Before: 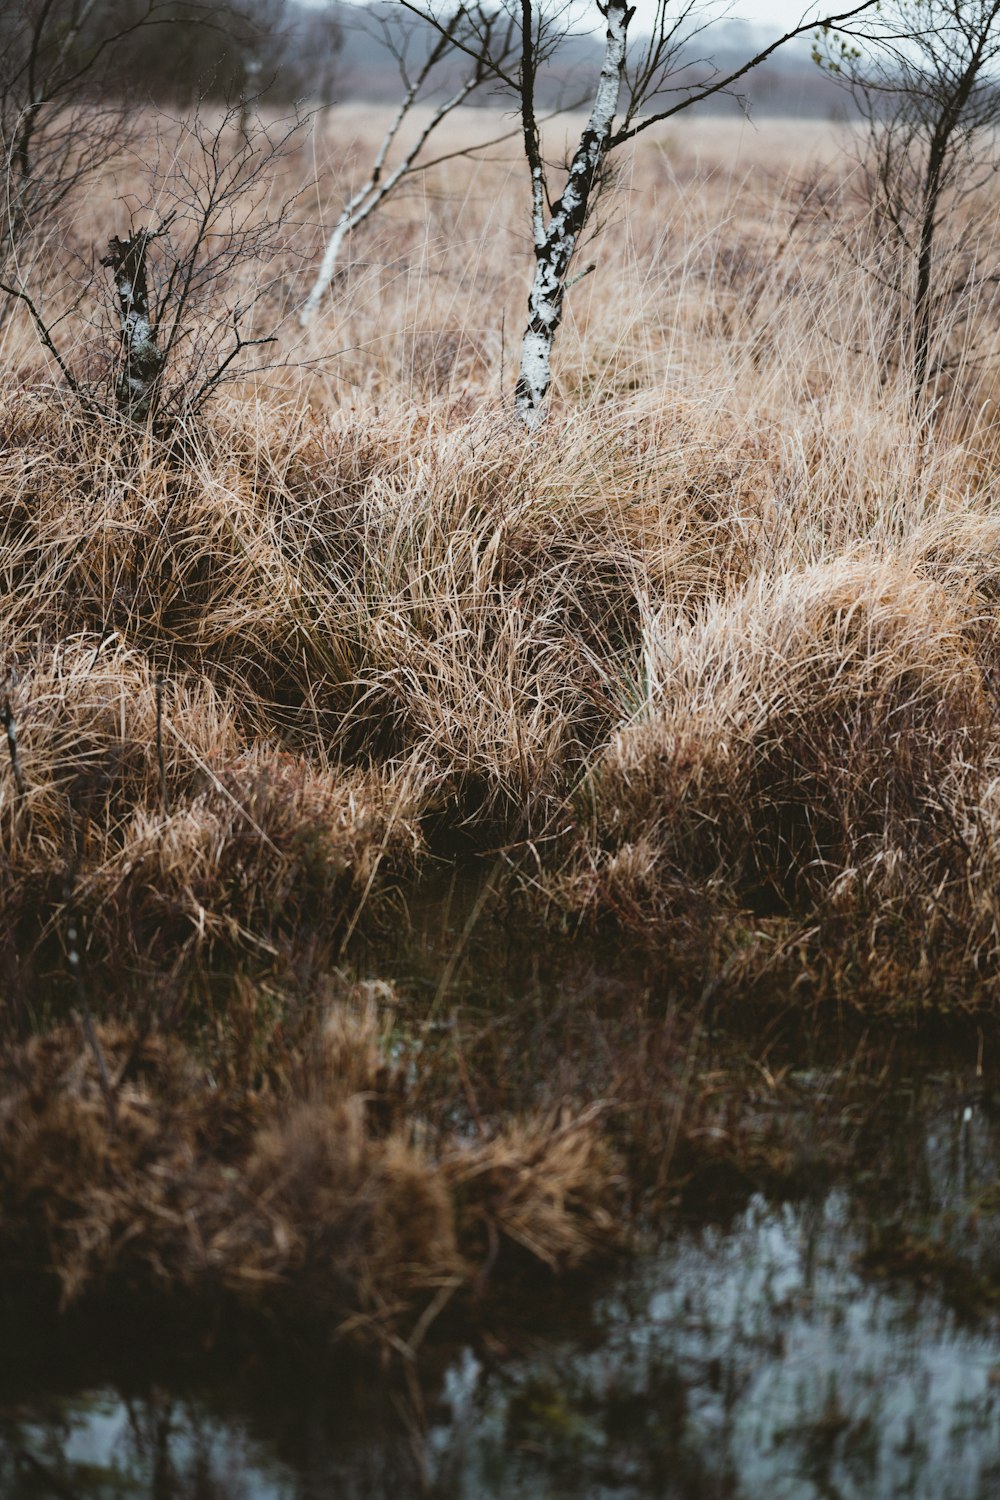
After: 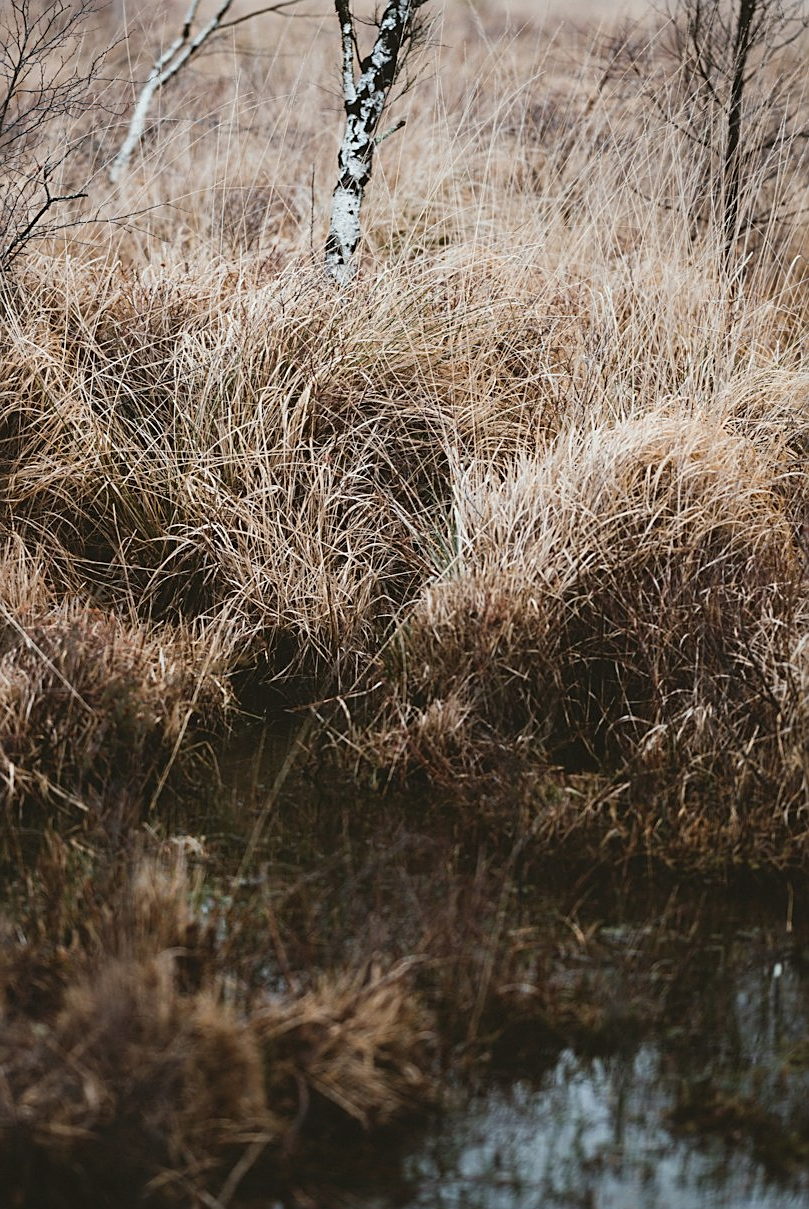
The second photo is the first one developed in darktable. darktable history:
sharpen: radius 1.958
crop: left 19.07%, top 9.633%, bottom 9.753%
contrast brightness saturation: contrast 0.011, saturation -0.055
